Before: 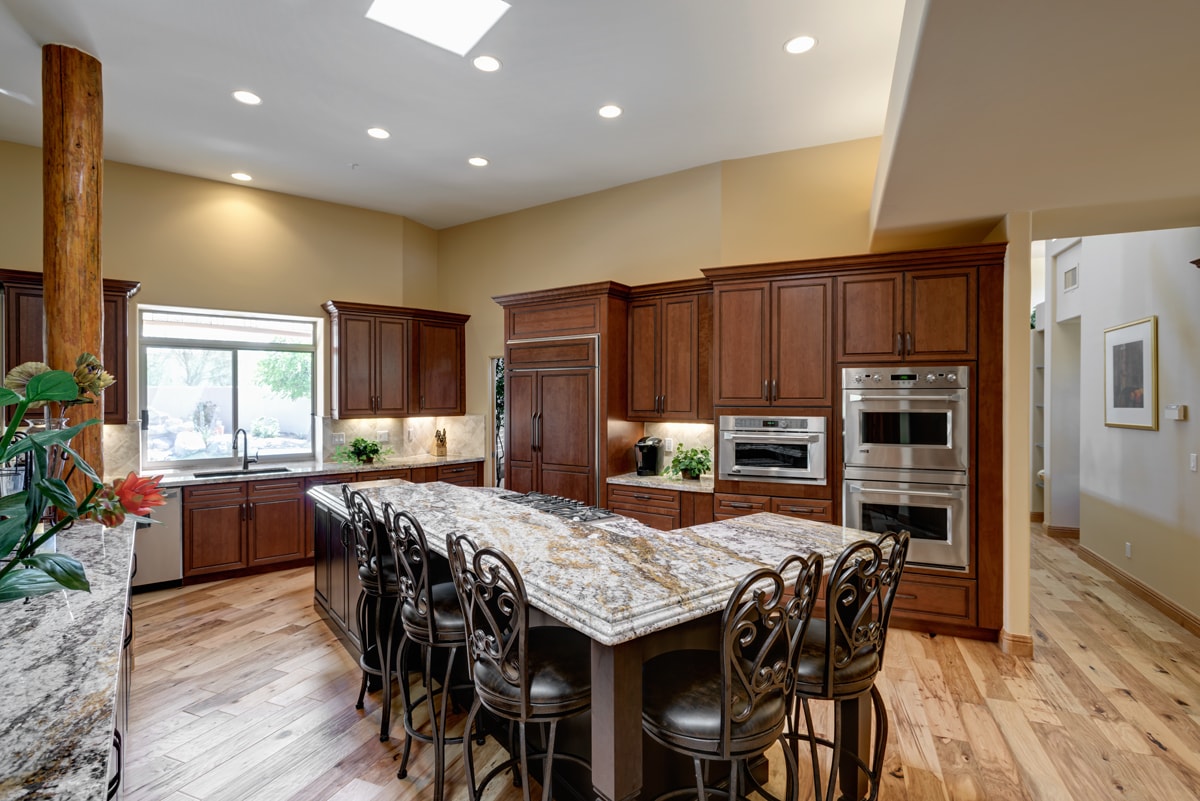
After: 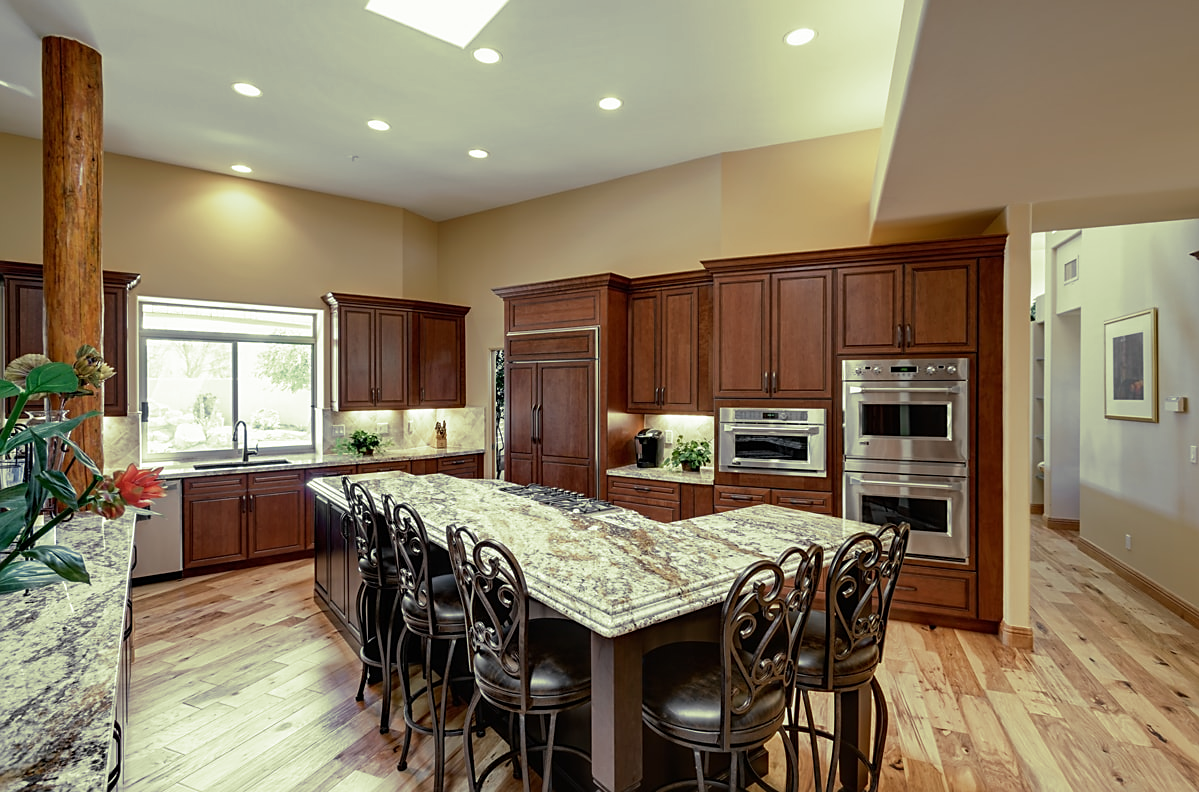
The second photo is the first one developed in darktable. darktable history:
crop: top 1.049%, right 0.001%
sharpen: radius 1.864, amount 0.398, threshold 1.271
split-toning: shadows › hue 290.82°, shadows › saturation 0.34, highlights › saturation 0.38, balance 0, compress 50%
